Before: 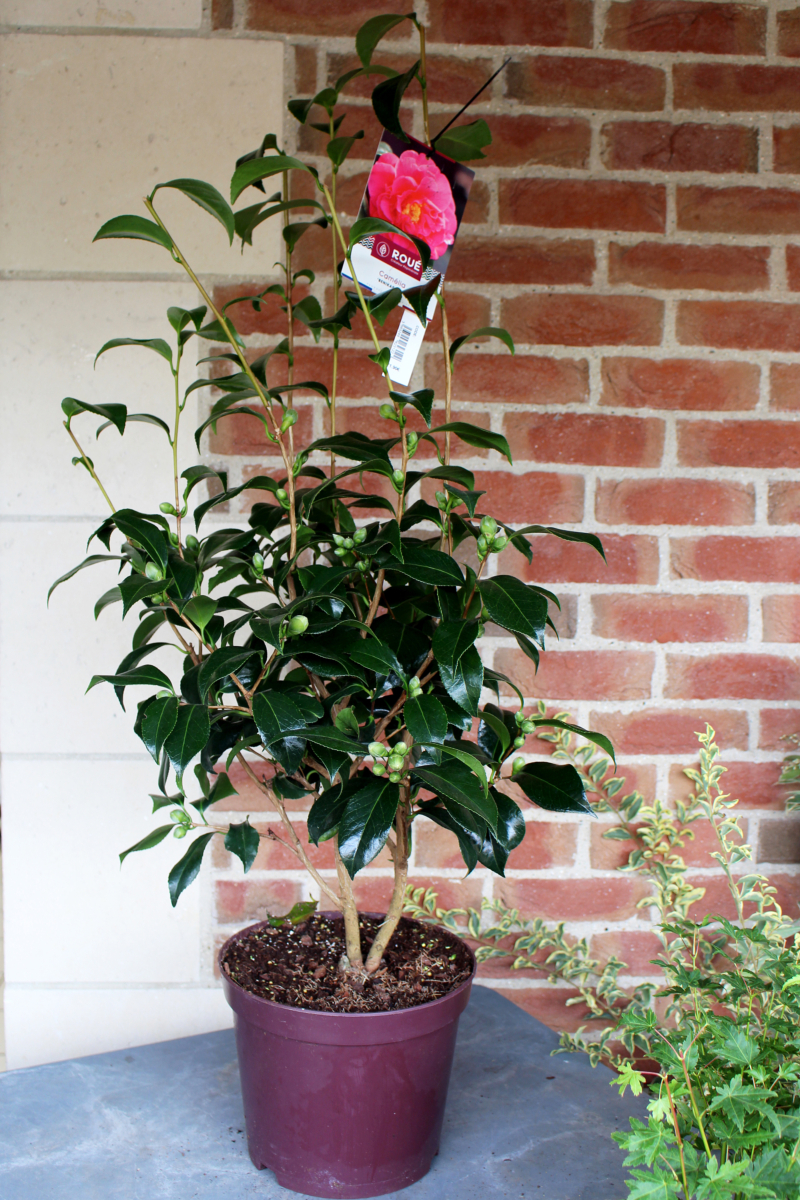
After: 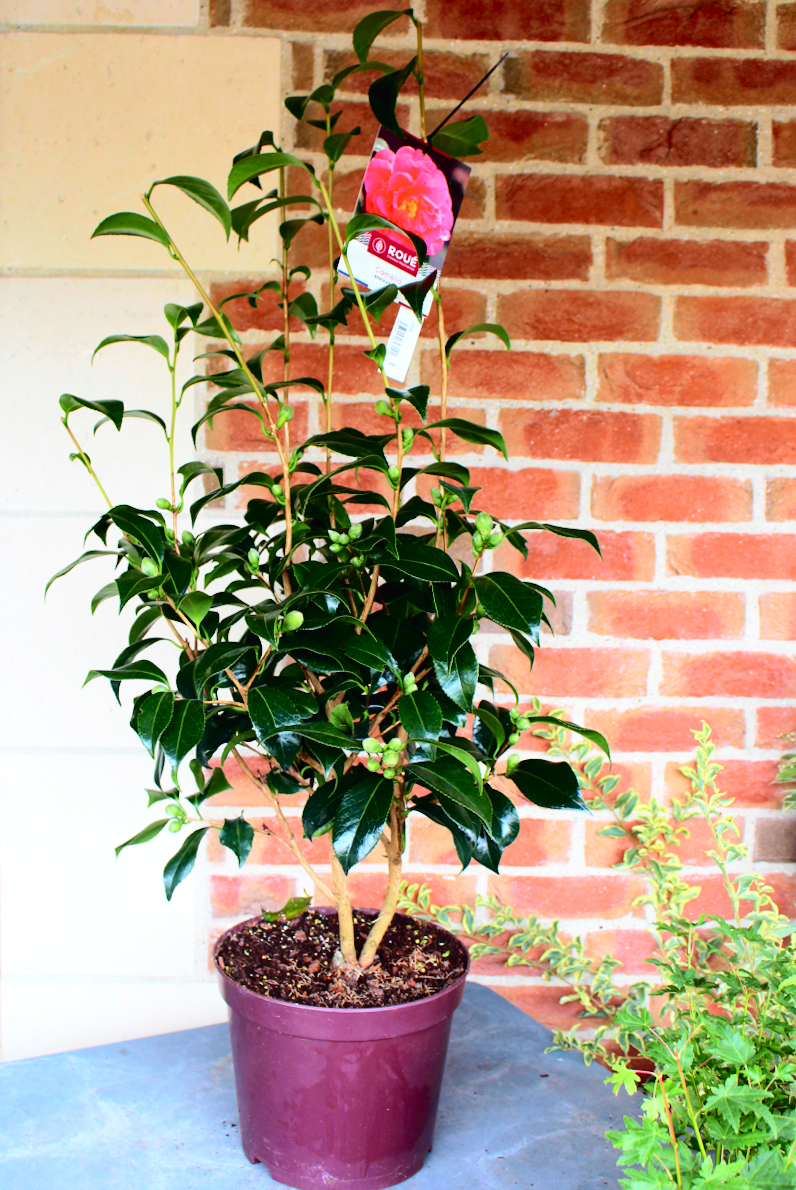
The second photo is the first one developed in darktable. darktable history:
tone curve: curves: ch0 [(0, 0.014) (0.12, 0.096) (0.386, 0.49) (0.54, 0.684) (0.751, 0.855) (0.89, 0.943) (0.998, 0.989)]; ch1 [(0, 0) (0.133, 0.099) (0.437, 0.41) (0.5, 0.5) (0.517, 0.536) (0.548, 0.575) (0.582, 0.631) (0.627, 0.688) (0.836, 0.868) (1, 1)]; ch2 [(0, 0) (0.374, 0.341) (0.456, 0.443) (0.478, 0.49) (0.501, 0.5) (0.528, 0.538) (0.55, 0.6) (0.572, 0.63) (0.702, 0.765) (1, 1)], color space Lab, independent channels, preserve colors none
rotate and perspective: rotation 0.192°, lens shift (horizontal) -0.015, crop left 0.005, crop right 0.996, crop top 0.006, crop bottom 0.99
exposure: exposure 0.236 EV, compensate highlight preservation false
